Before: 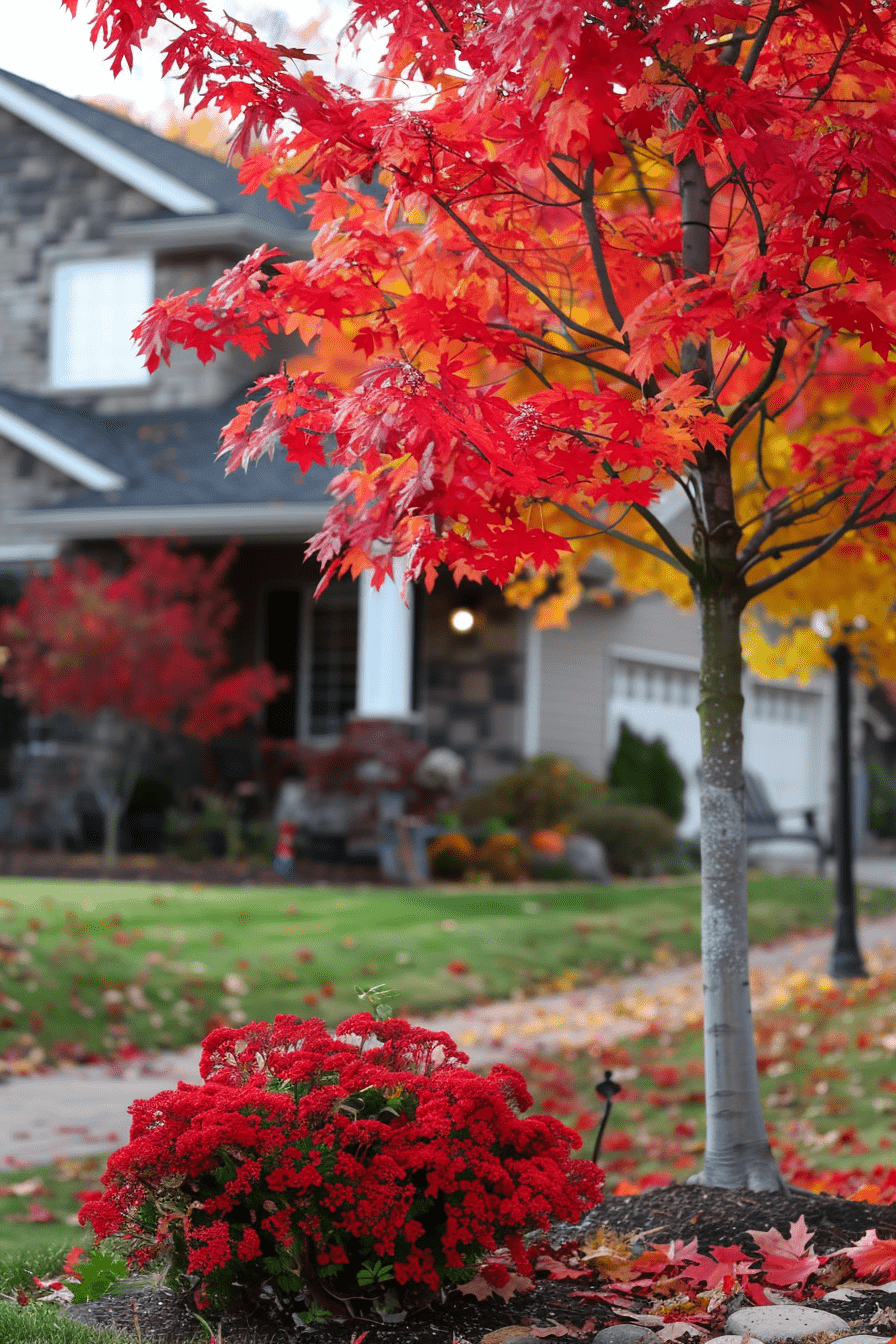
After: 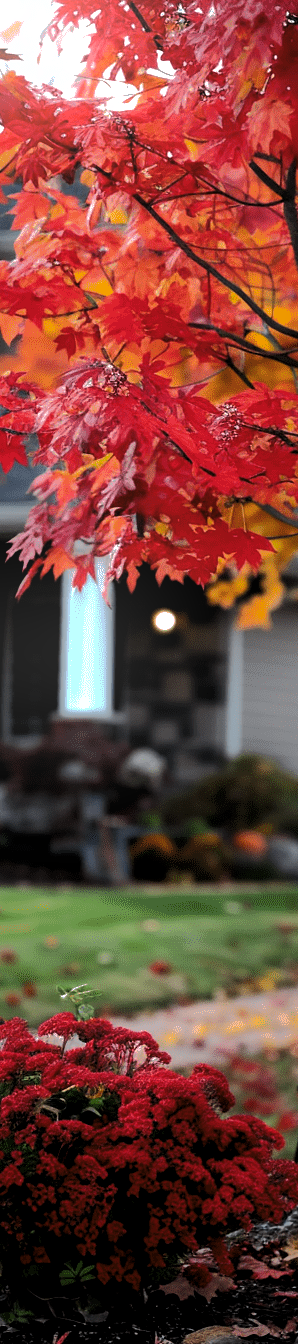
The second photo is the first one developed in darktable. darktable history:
levels: levels [0.129, 0.519, 0.867]
bloom: size 13.65%, threshold 98.39%, strength 4.82%
crop: left 33.36%, right 33.36%
shadows and highlights: shadows -19.91, highlights -73.15
